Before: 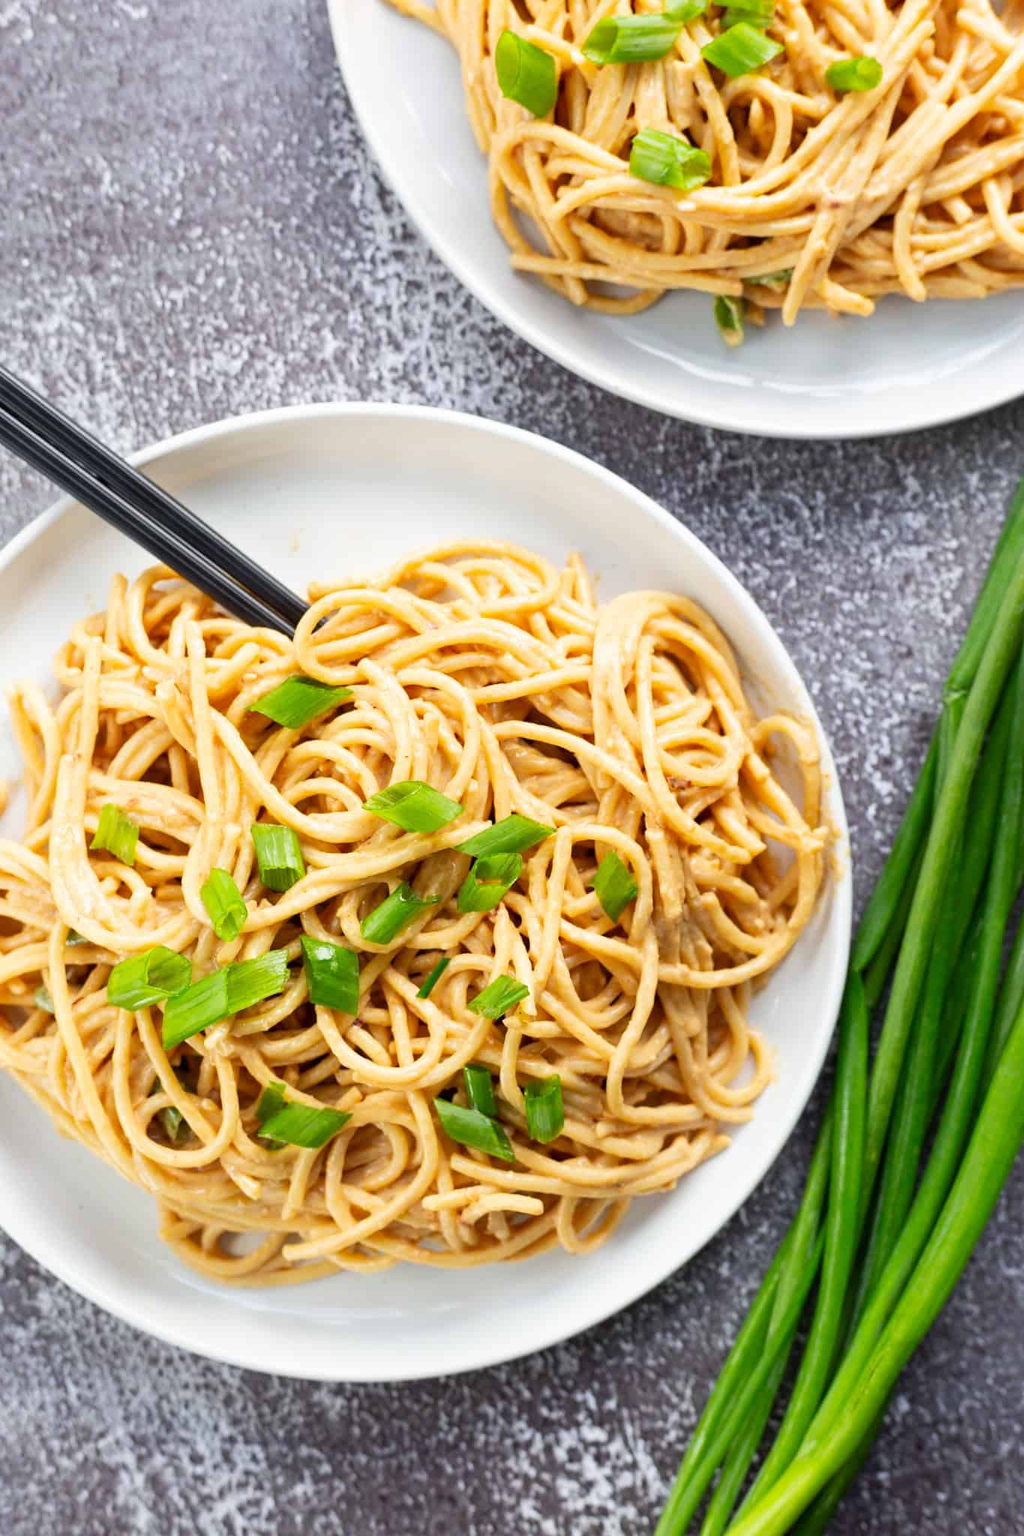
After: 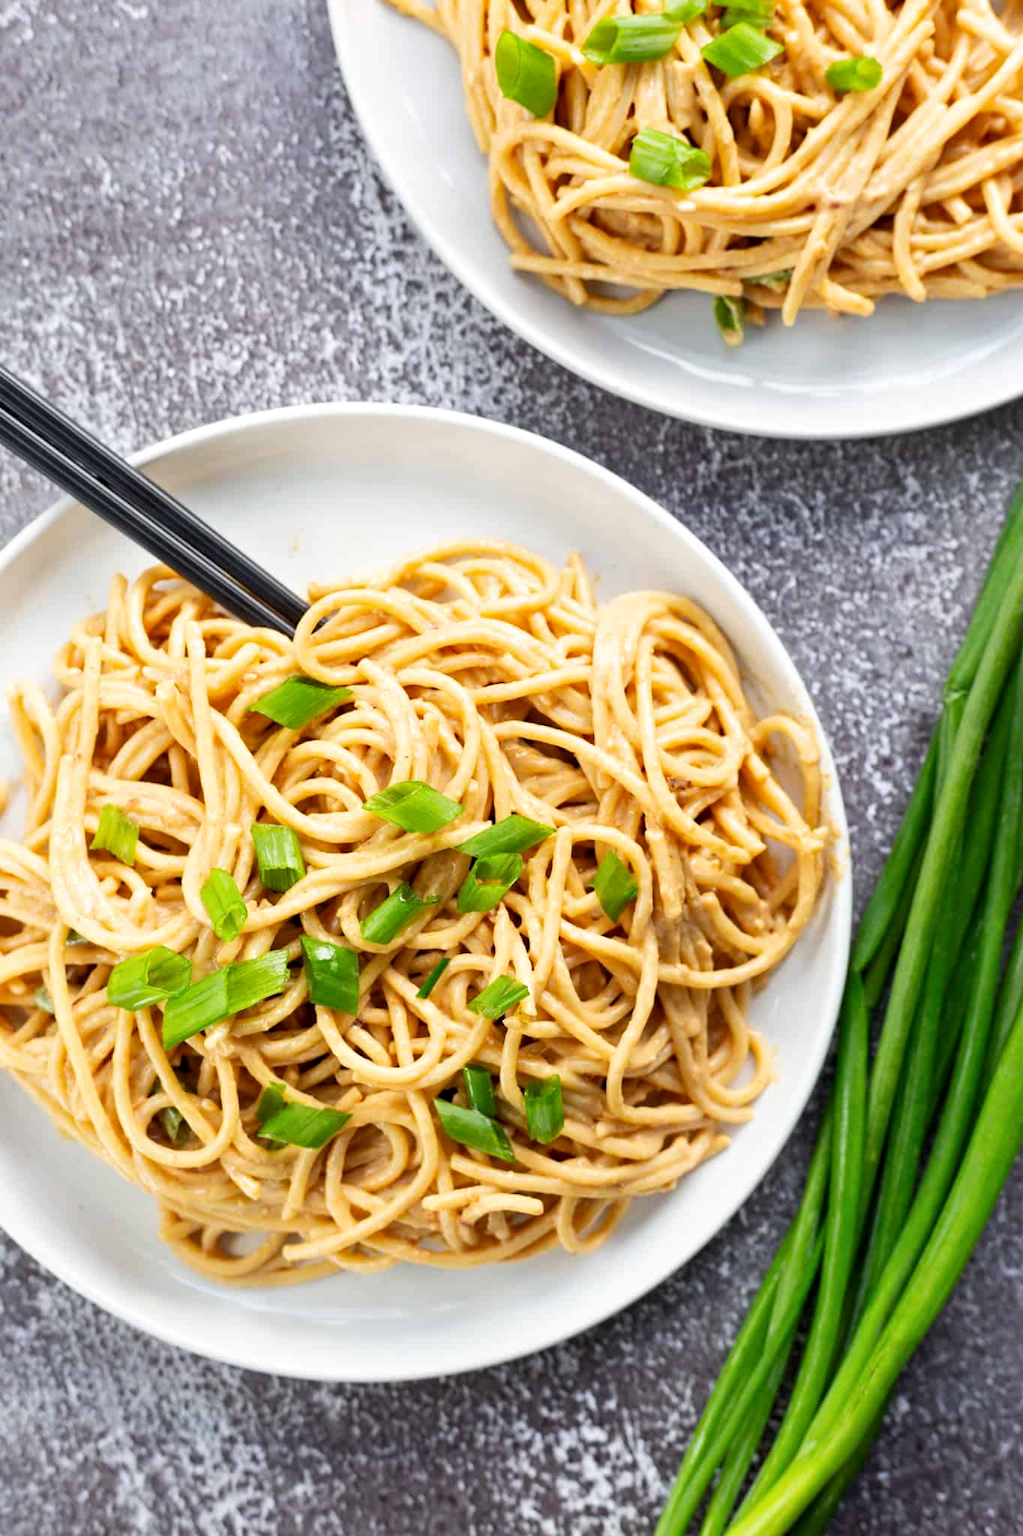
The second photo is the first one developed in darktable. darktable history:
contrast equalizer: octaves 7, y [[0.511, 0.558, 0.631, 0.632, 0.559, 0.512], [0.5 ×6], [0.507, 0.559, 0.627, 0.644, 0.647, 0.647], [0 ×6], [0 ×6]], mix 0.161
